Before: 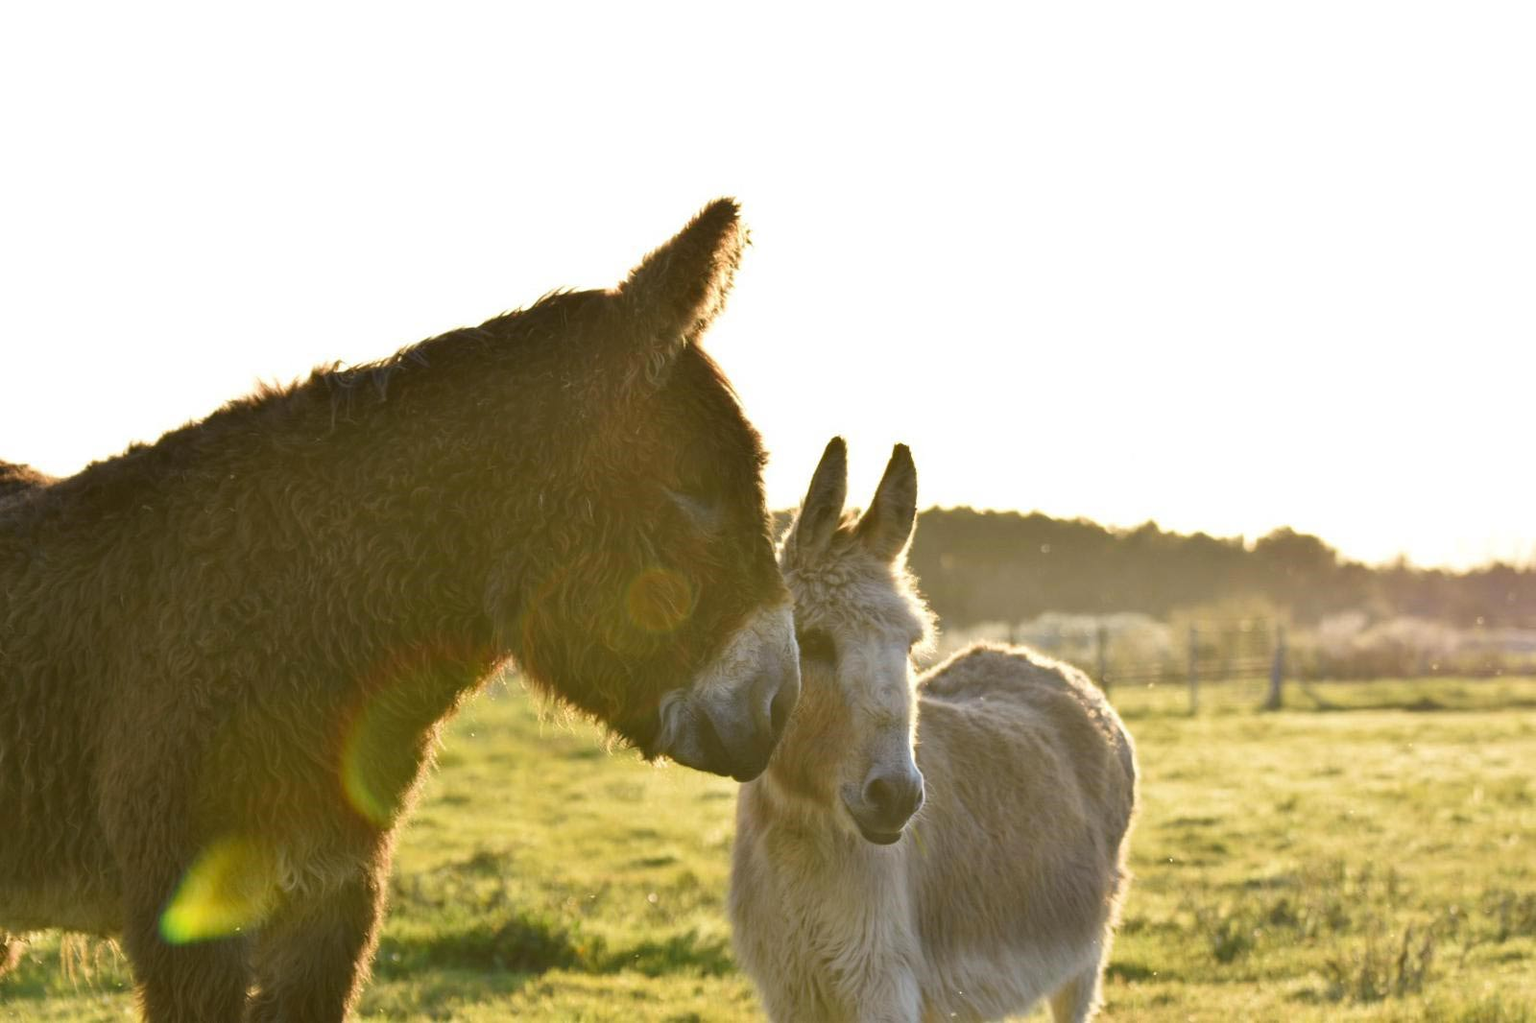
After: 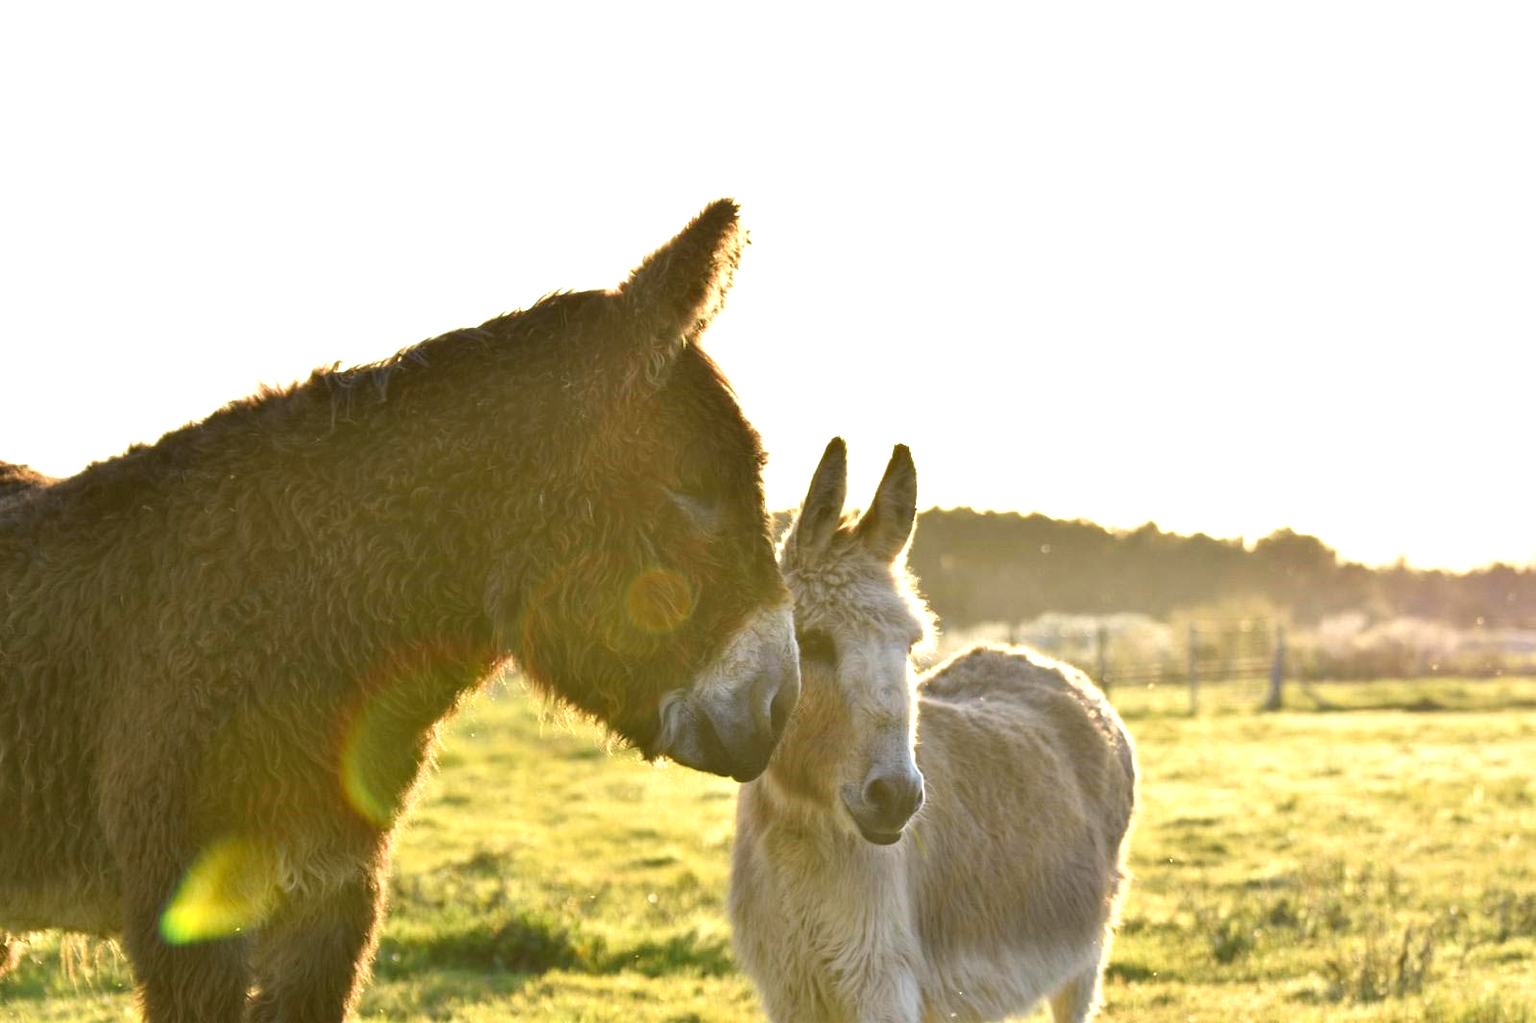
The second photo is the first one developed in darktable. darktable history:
contrast equalizer: octaves 7, y [[0.6 ×6], [0.55 ×6], [0 ×6], [0 ×6], [0 ×6]], mix 0.15
exposure: black level correction 0.001, exposure 0.5 EV, compensate exposure bias true, compensate highlight preservation false
